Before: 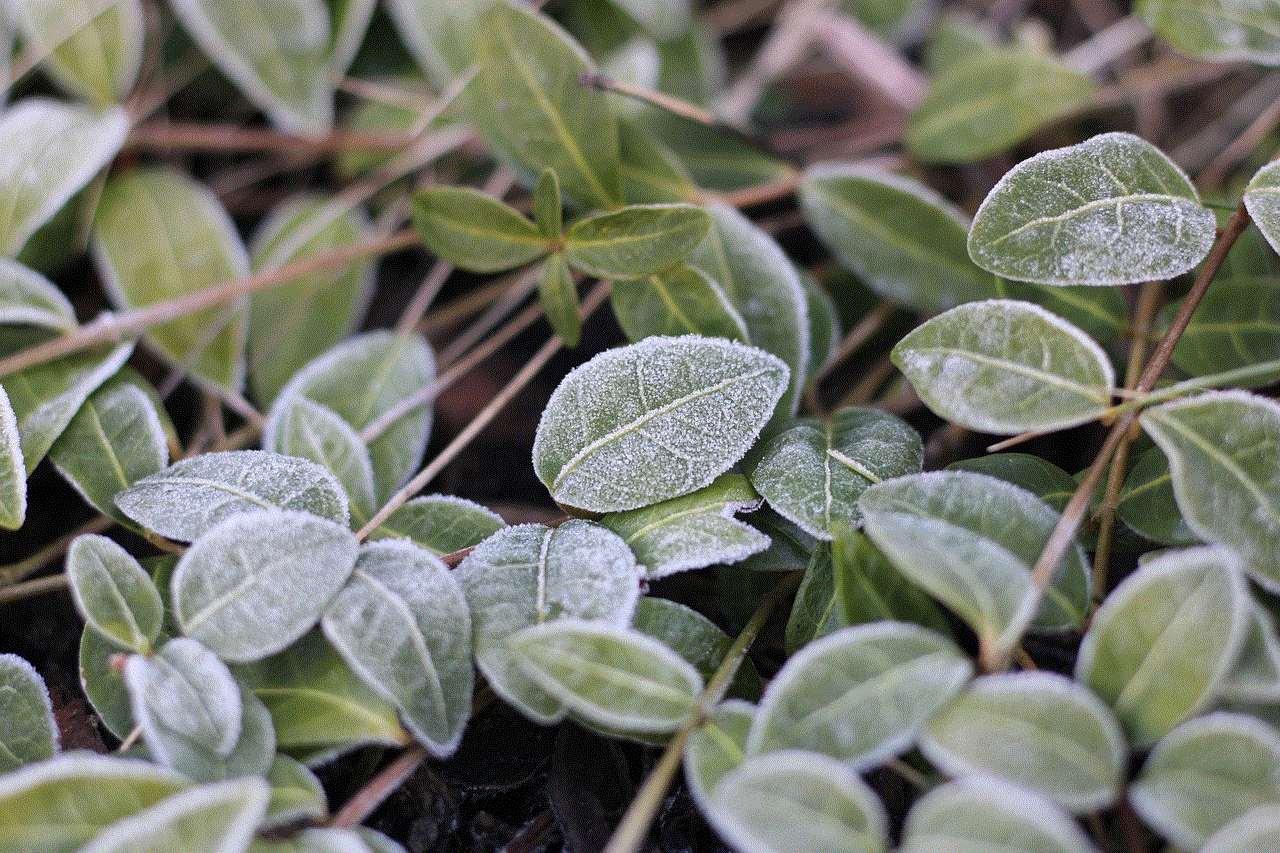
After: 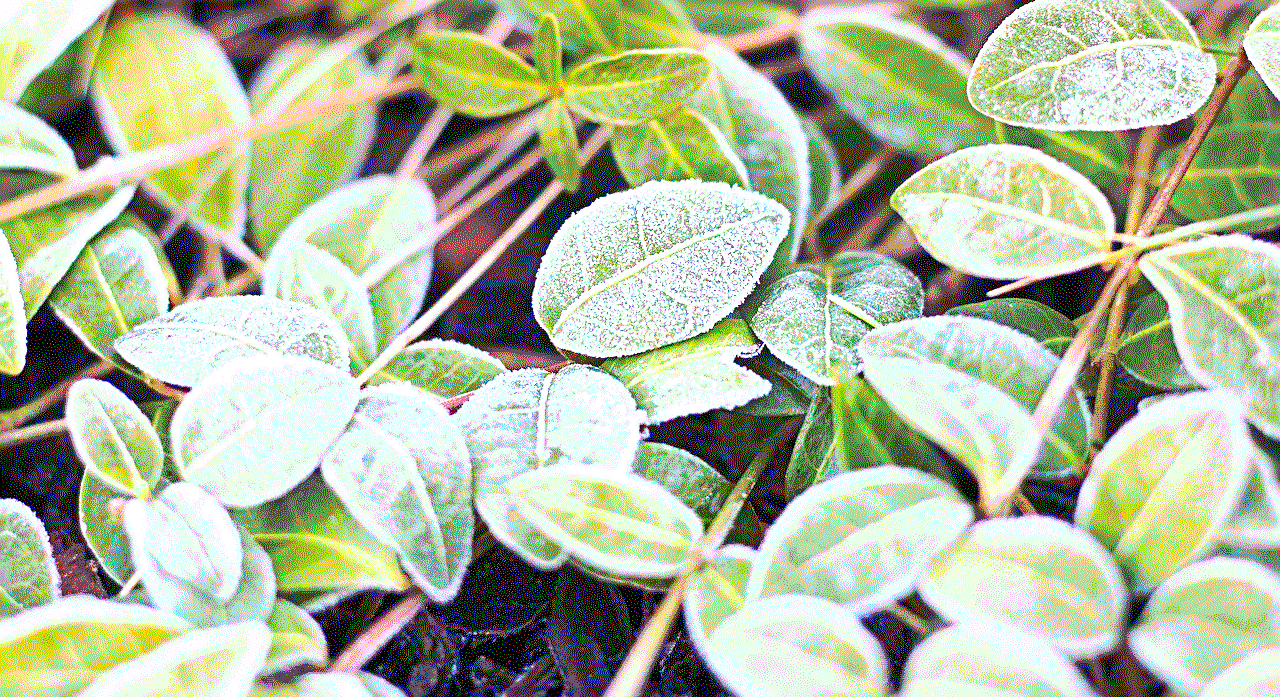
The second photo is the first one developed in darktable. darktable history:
exposure: black level correction 0.009, exposure 1.433 EV, compensate highlight preservation false
crop and rotate: top 18.256%
contrast brightness saturation: contrast 0.069, brightness 0.176, saturation 0.405
sharpen: radius 3.956
